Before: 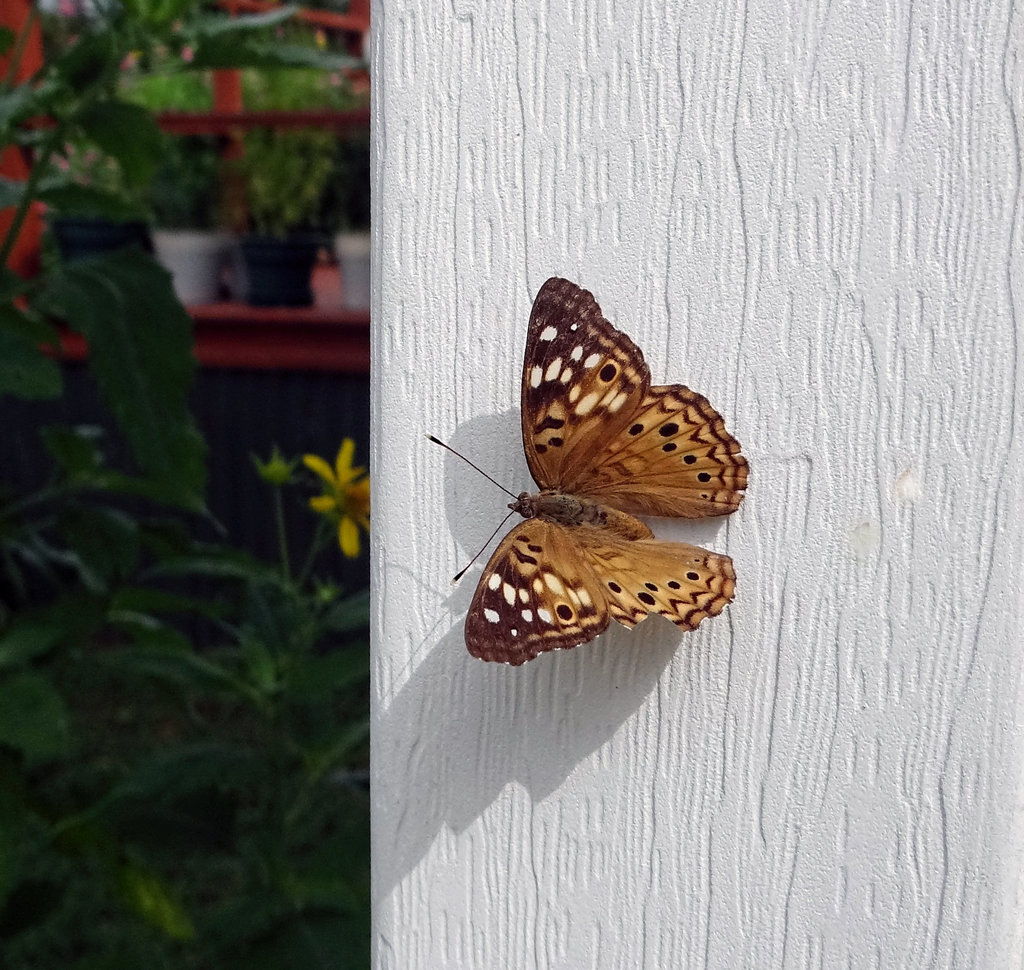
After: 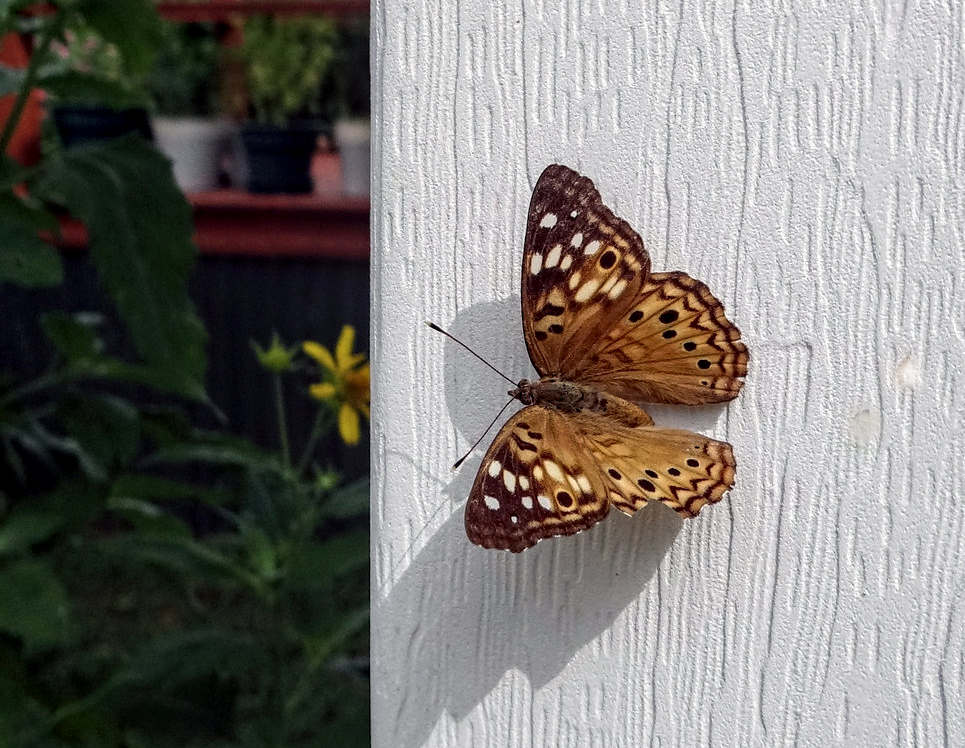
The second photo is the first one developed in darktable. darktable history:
rgb levels: preserve colors max RGB
local contrast: highlights 40%, shadows 60%, detail 136%, midtone range 0.514
crop and rotate: angle 0.03°, top 11.643%, right 5.651%, bottom 11.189%
